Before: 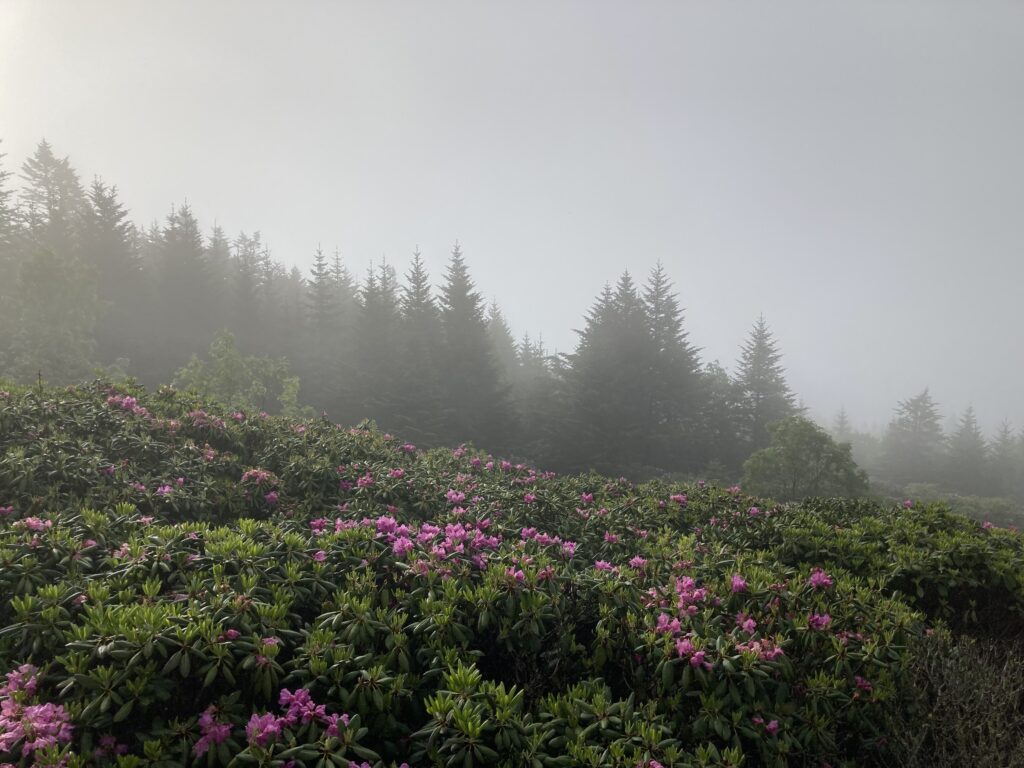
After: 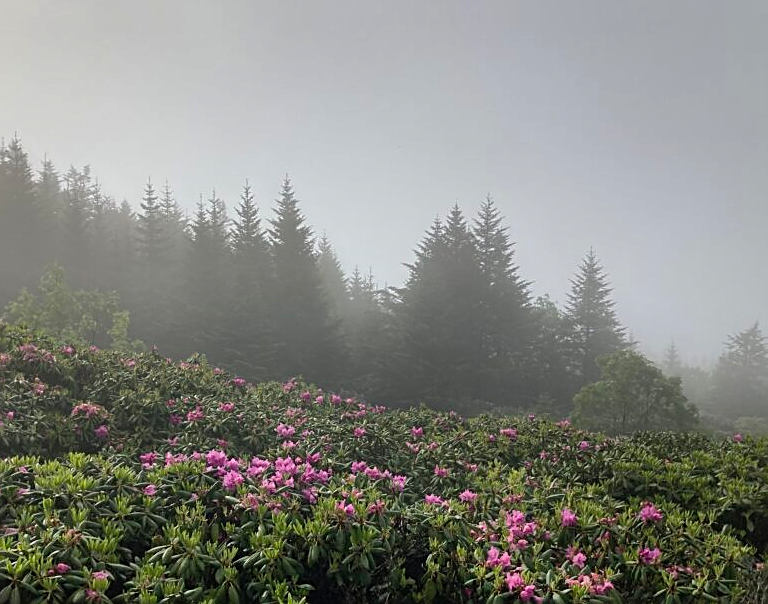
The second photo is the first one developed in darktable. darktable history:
shadows and highlights: low approximation 0.01, soften with gaussian
crop: left 16.607%, top 8.618%, right 8.351%, bottom 12.671%
sharpen: on, module defaults
